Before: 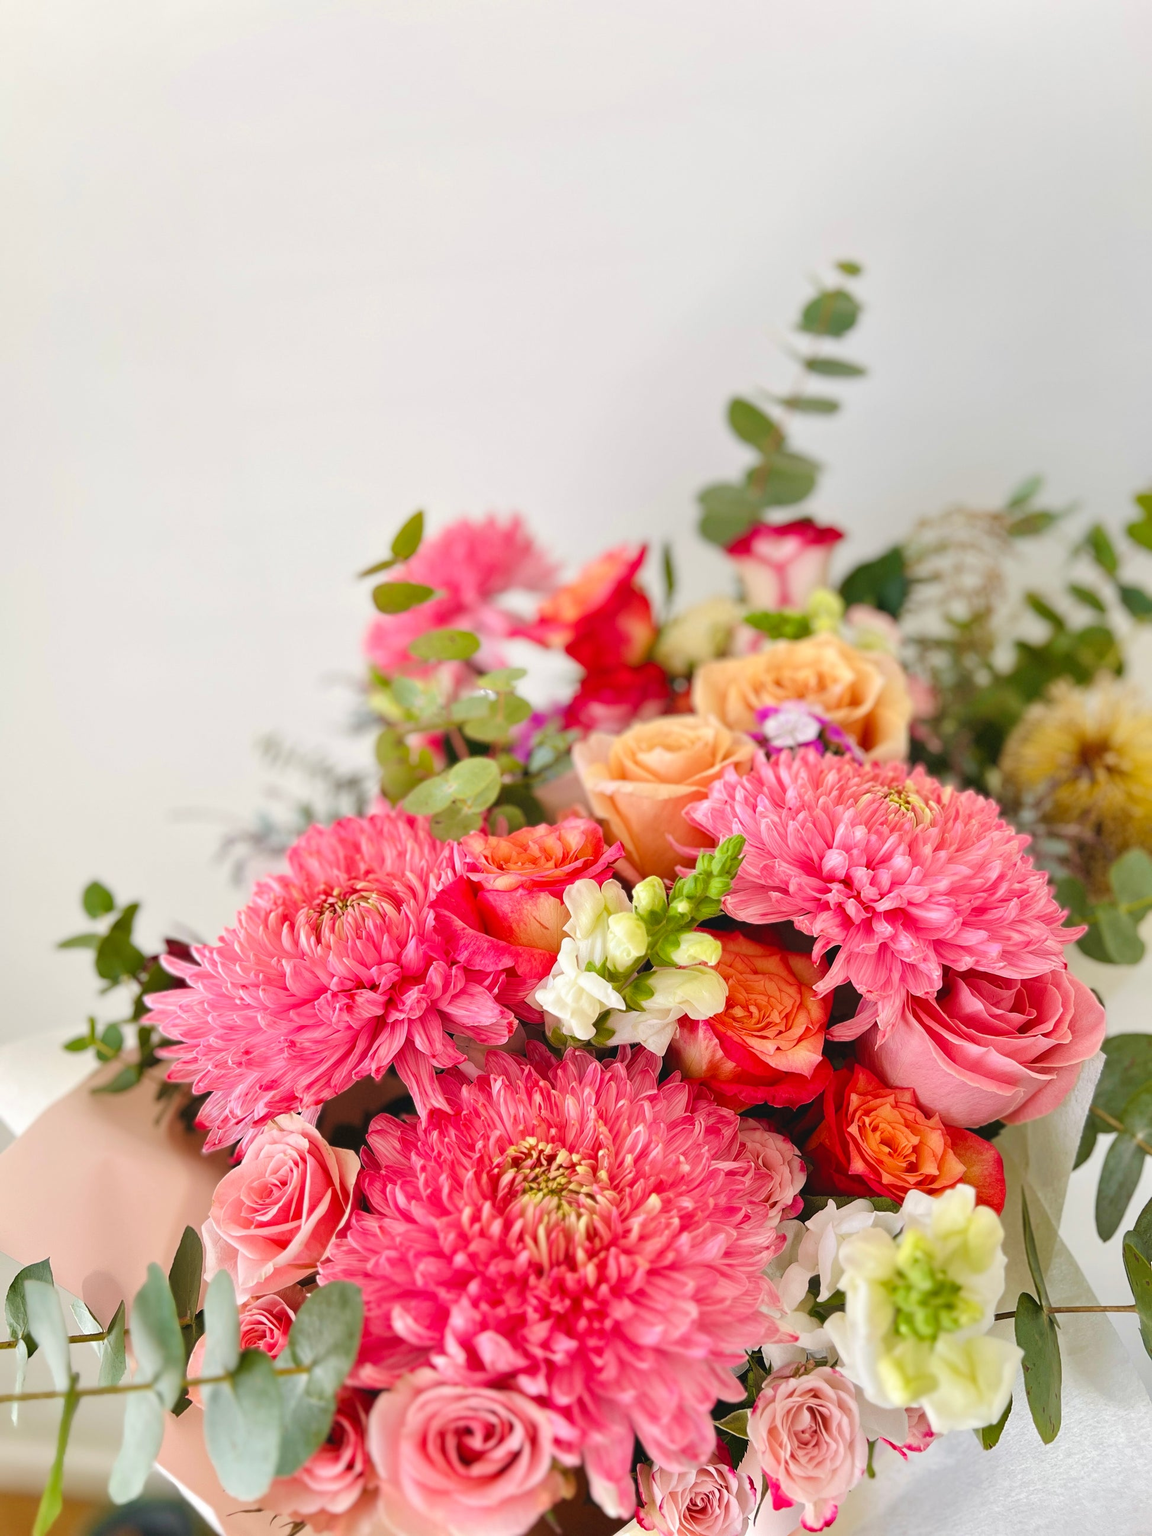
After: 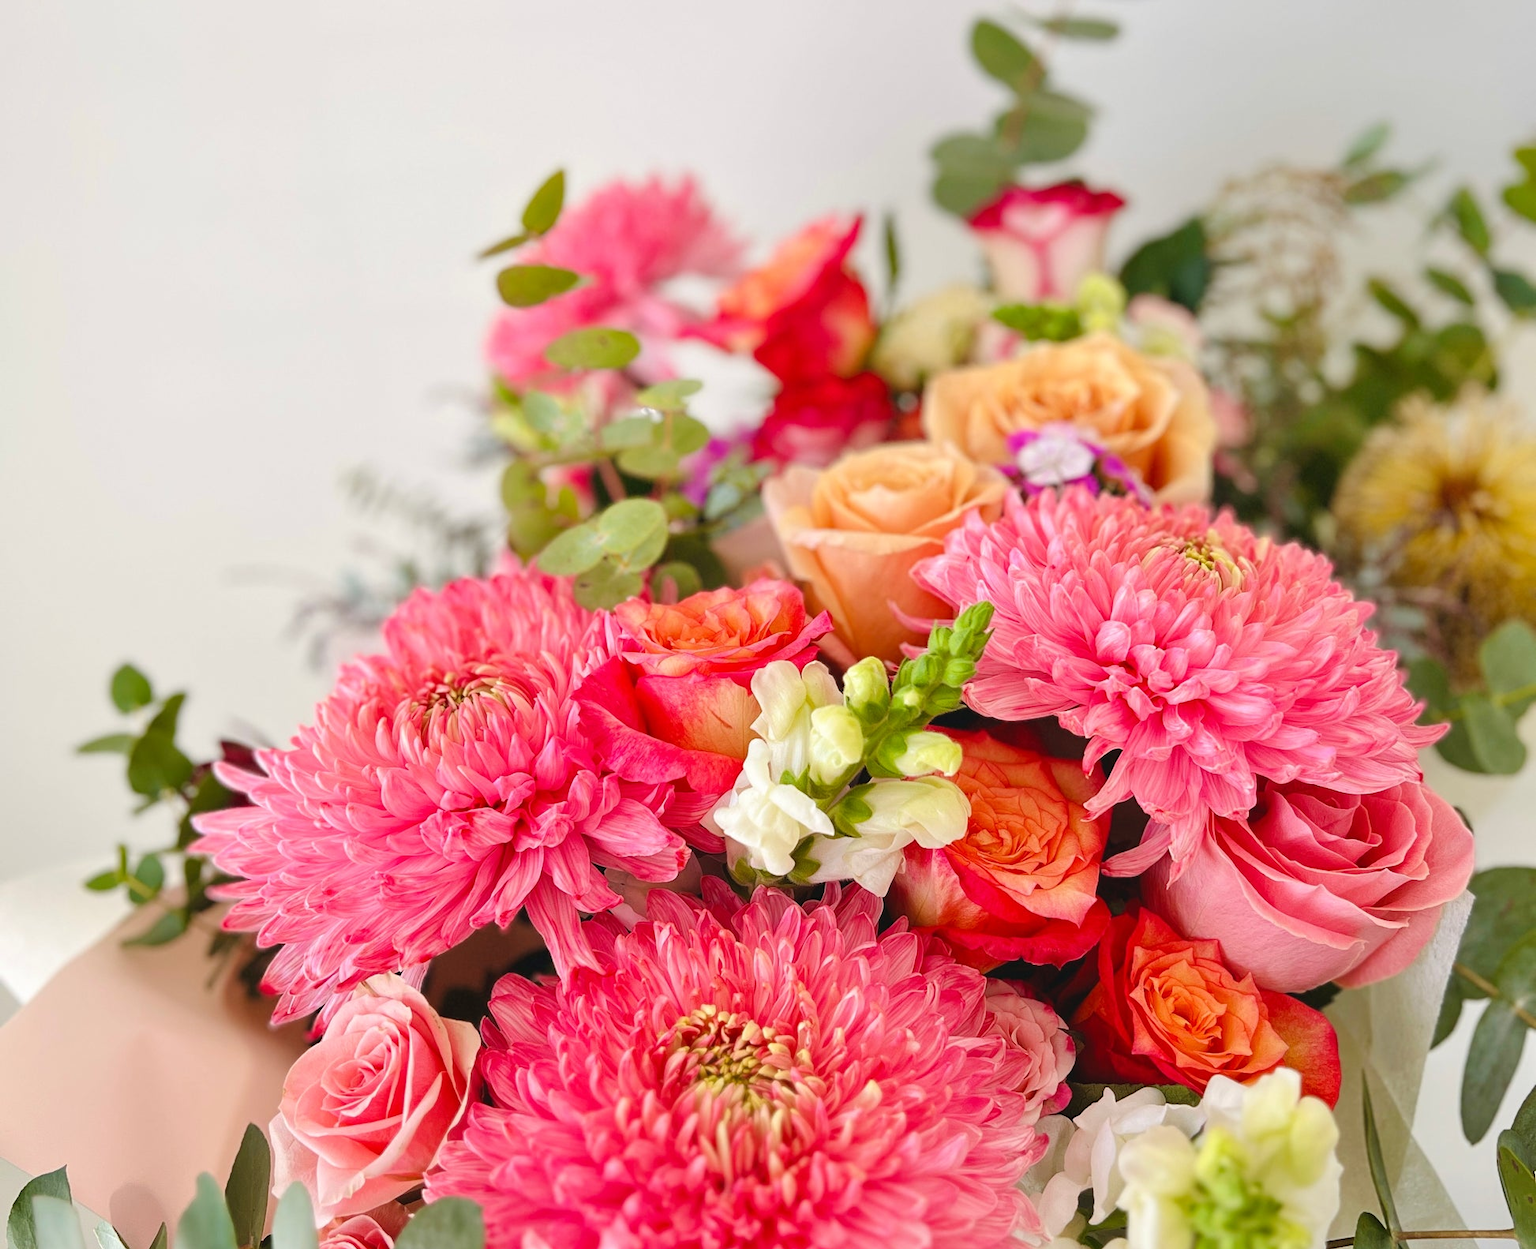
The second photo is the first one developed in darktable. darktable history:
crop and rotate: top 24.988%, bottom 13.986%
